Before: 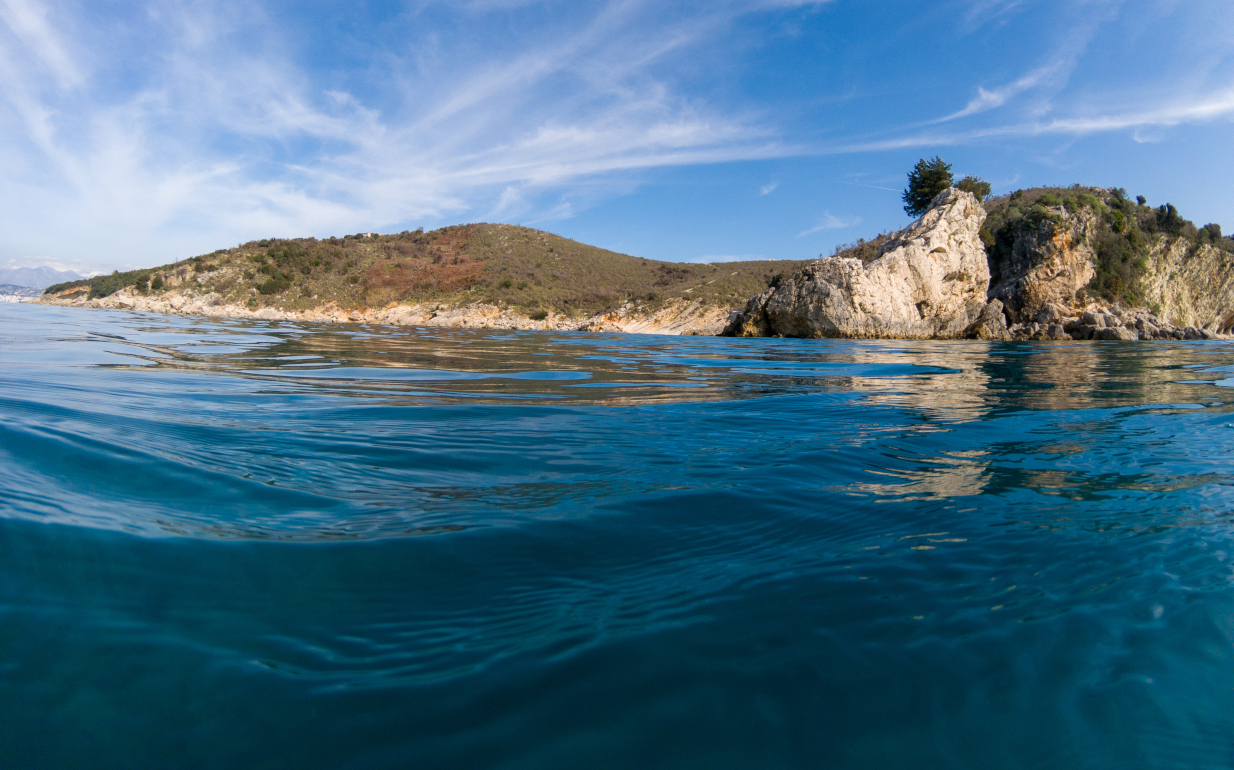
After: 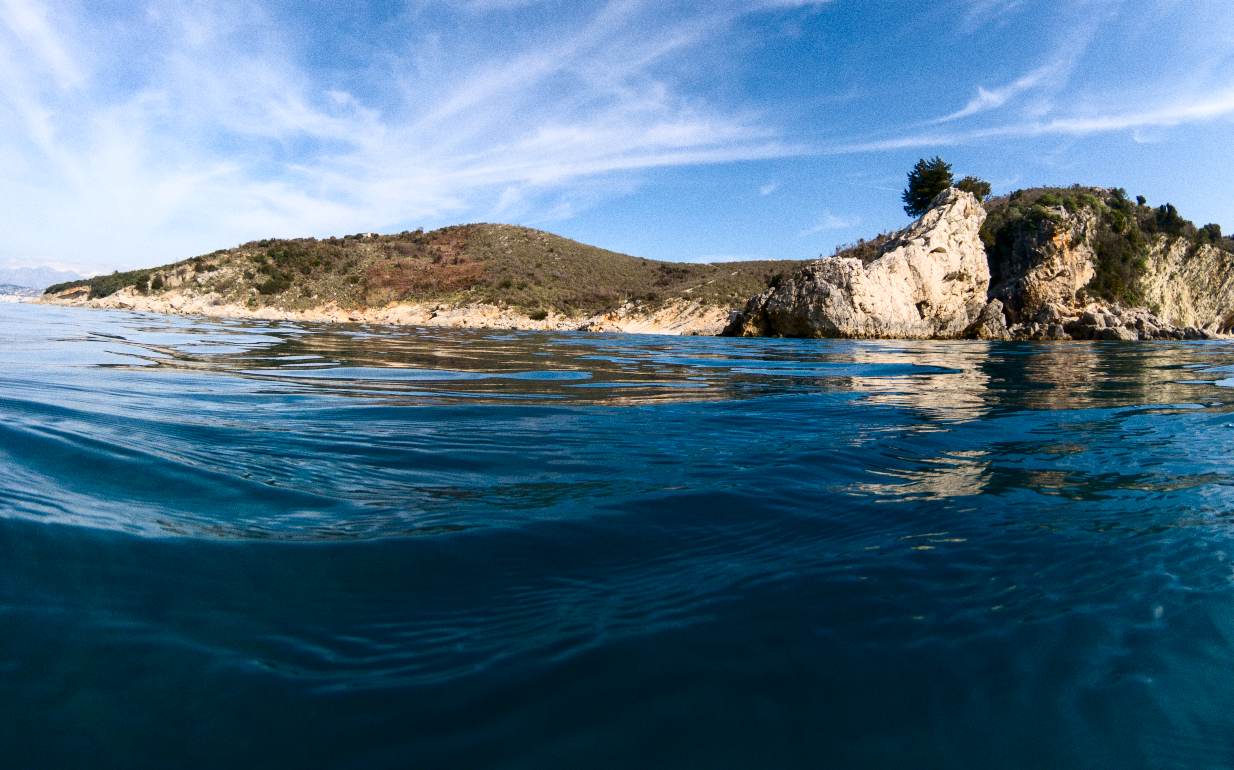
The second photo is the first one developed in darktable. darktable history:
contrast brightness saturation: contrast 0.28
grain: coarseness 0.09 ISO
